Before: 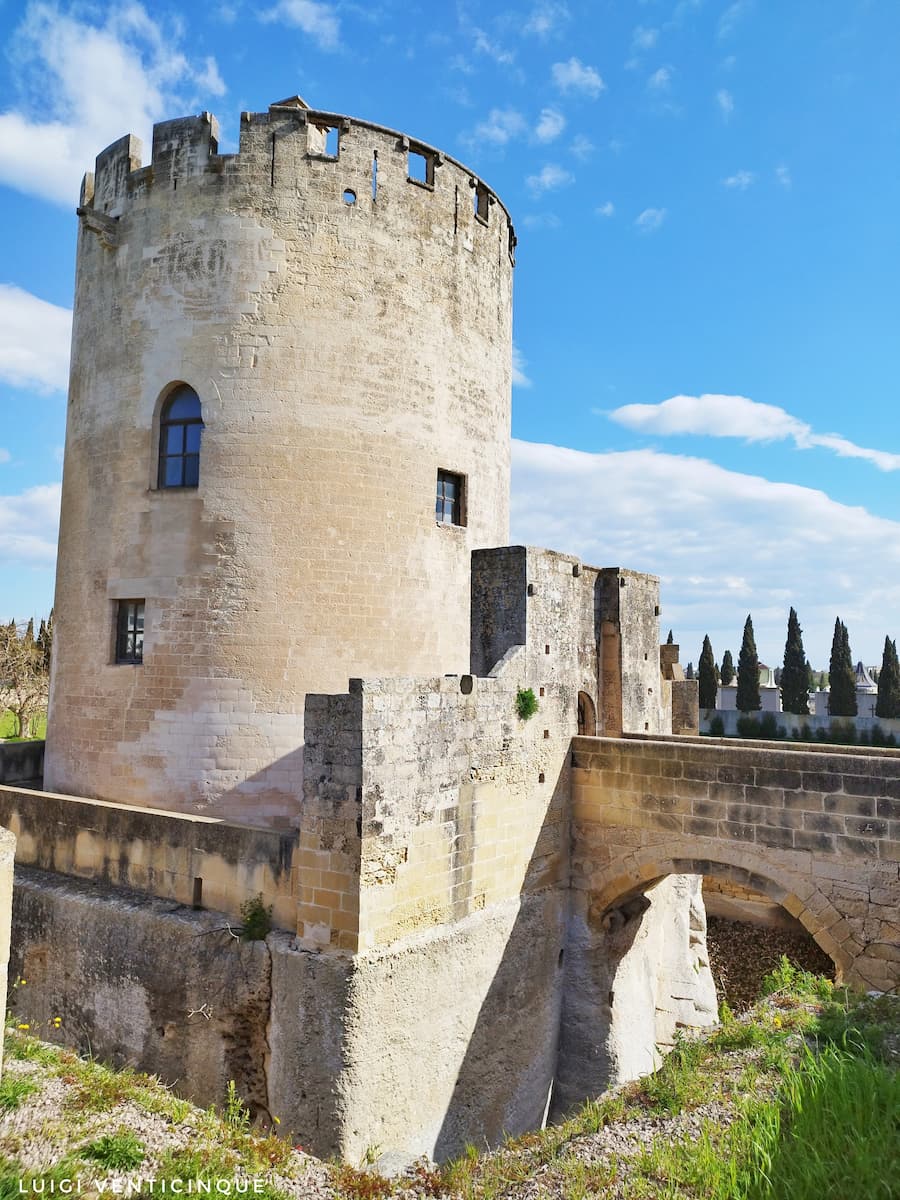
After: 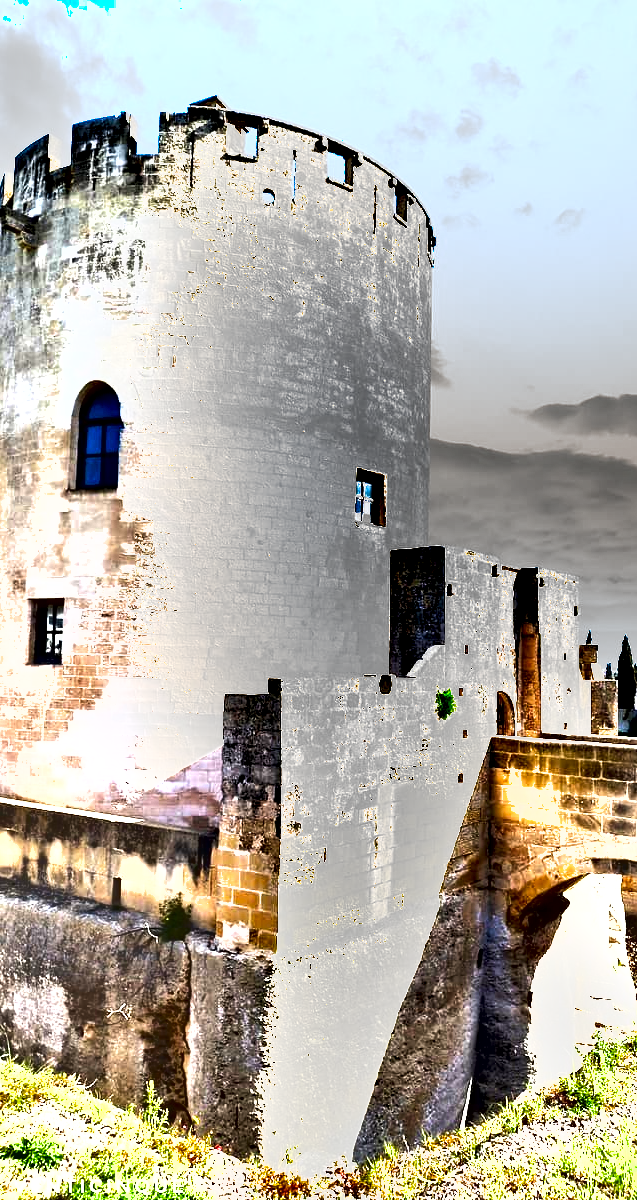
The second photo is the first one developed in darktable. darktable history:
shadows and highlights: shadows 39.25, highlights -54.95, low approximation 0.01, soften with gaussian
crop and rotate: left 9.014%, right 20.137%
exposure: black level correction 0, exposure 2.088 EV, compensate exposure bias true, compensate highlight preservation false
